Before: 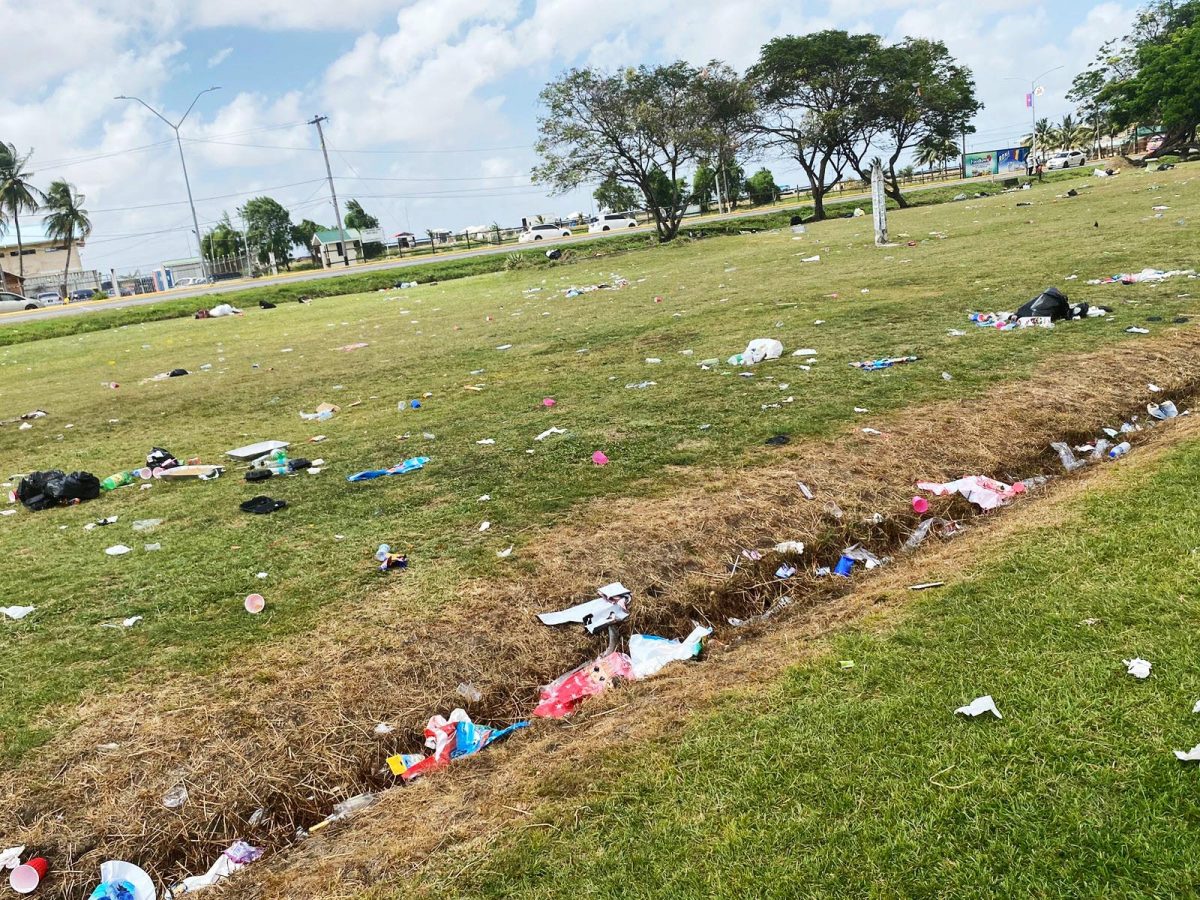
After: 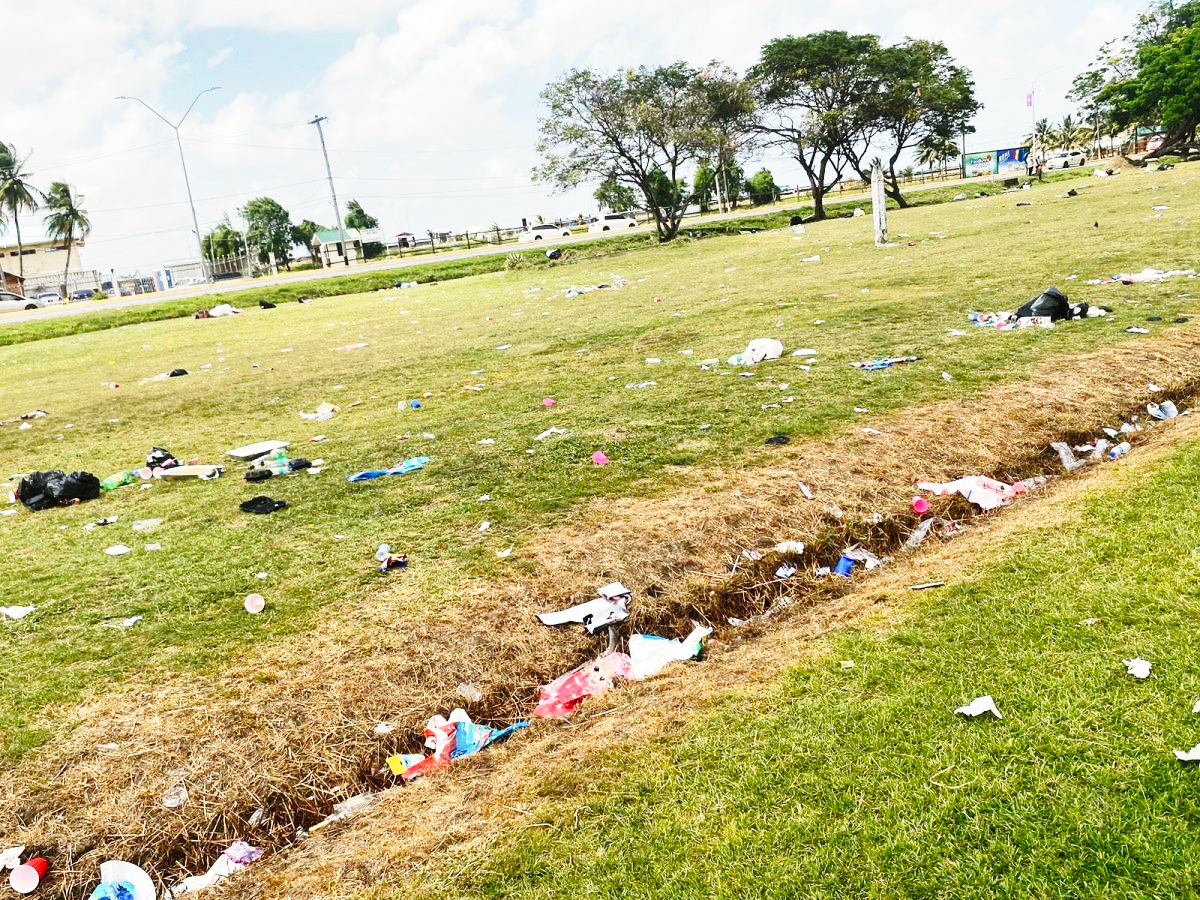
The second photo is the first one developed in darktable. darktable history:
color calibration: x 0.334, y 0.349, temperature 5426 K
base curve: curves: ch0 [(0, 0) (0.028, 0.03) (0.121, 0.232) (0.46, 0.748) (0.859, 0.968) (1, 1)], preserve colors none
